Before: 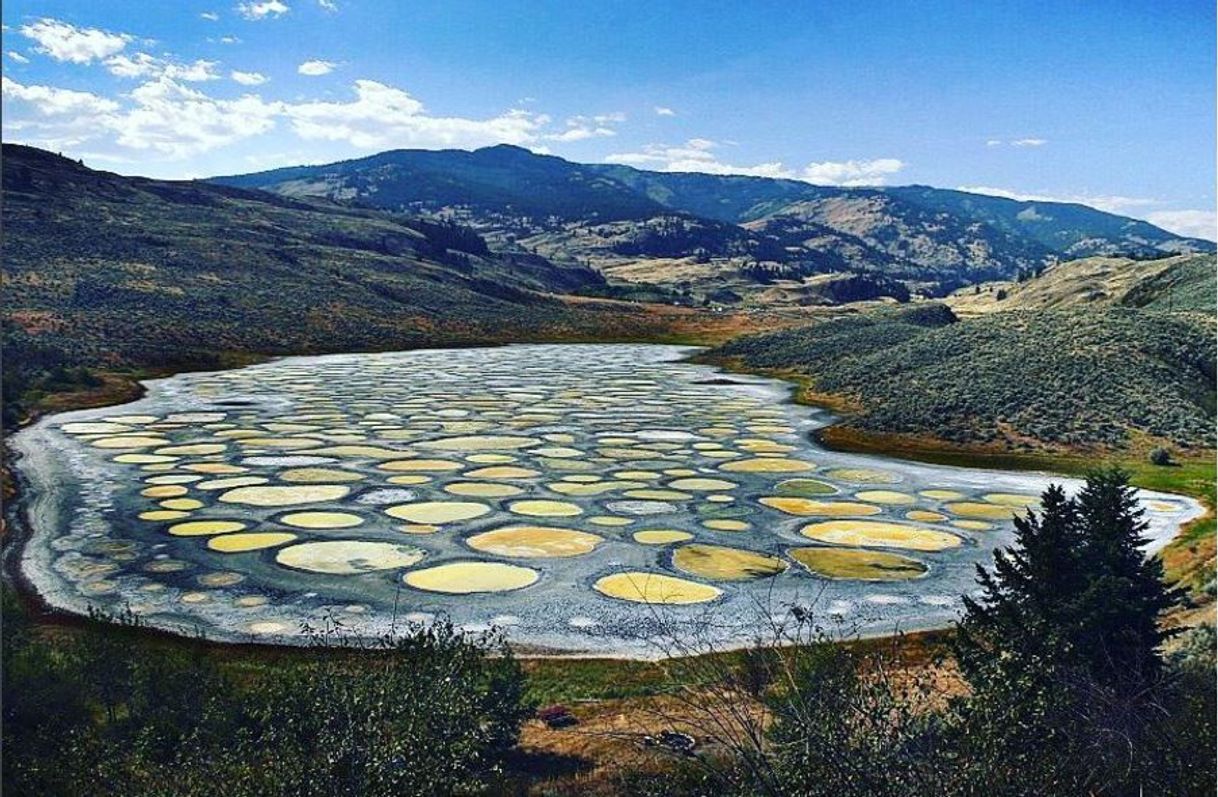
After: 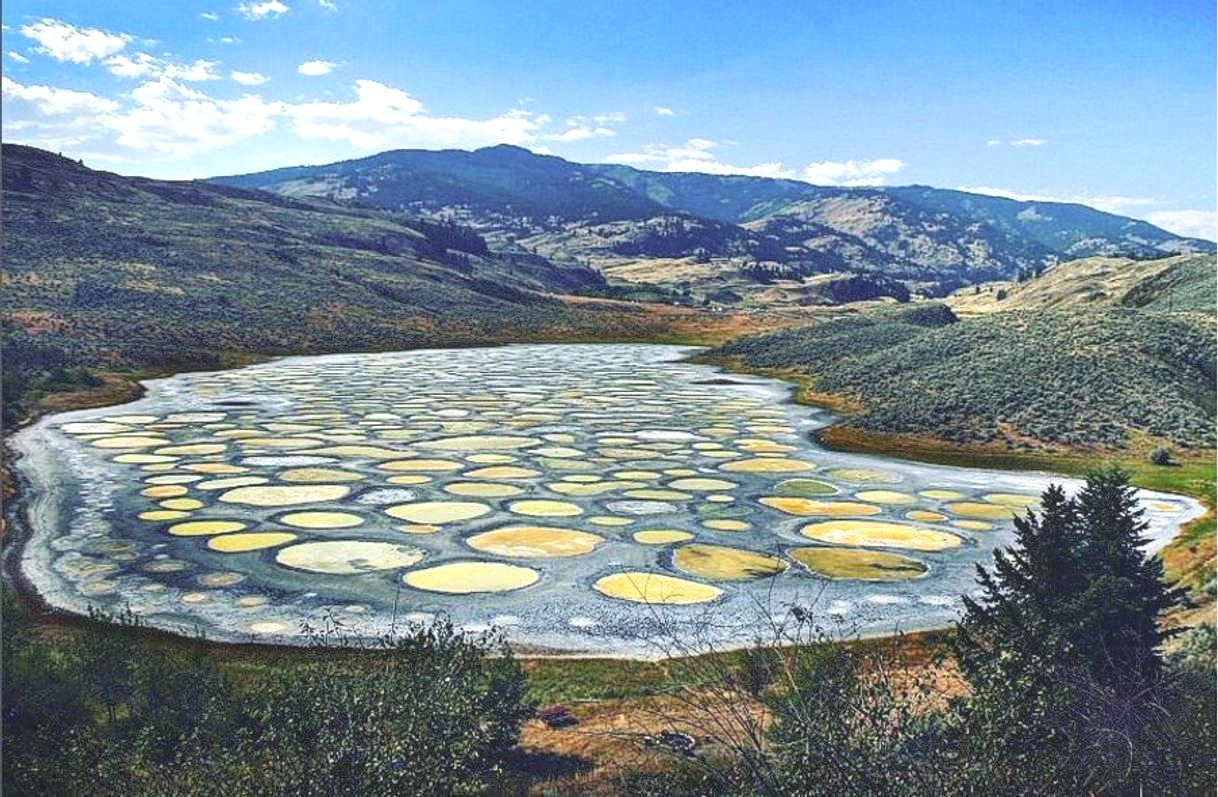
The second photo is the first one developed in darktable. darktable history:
local contrast: detail 109%
contrast brightness saturation: contrast -0.131, brightness 0.044, saturation -0.137
exposure: exposure 0.611 EV, compensate highlight preservation false
